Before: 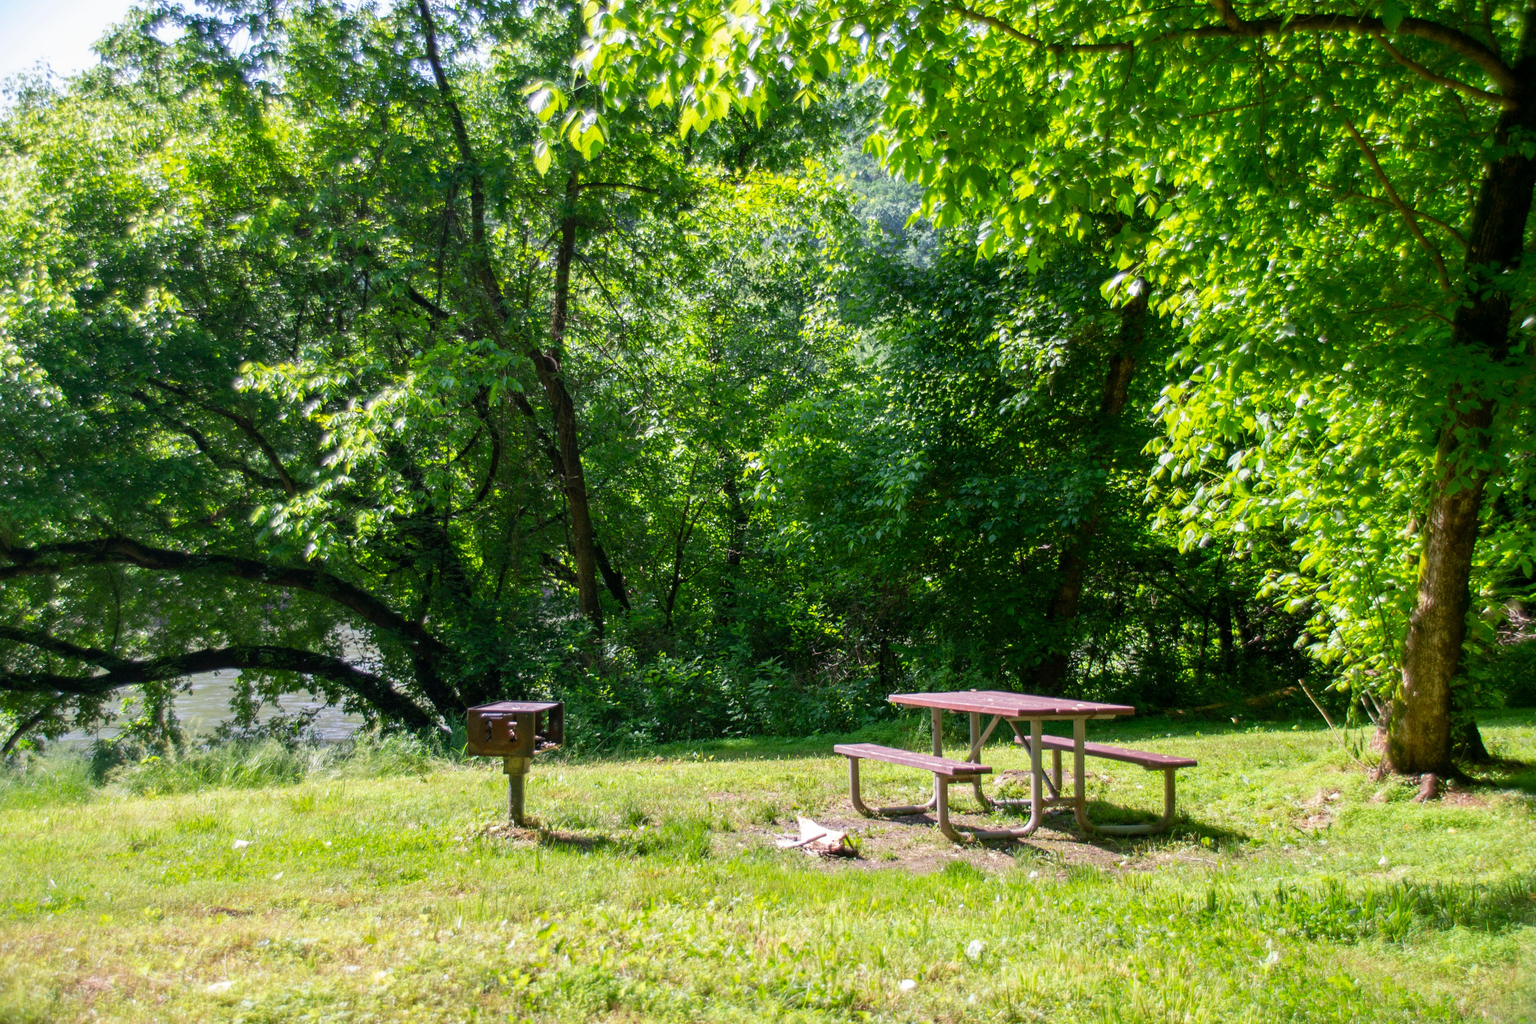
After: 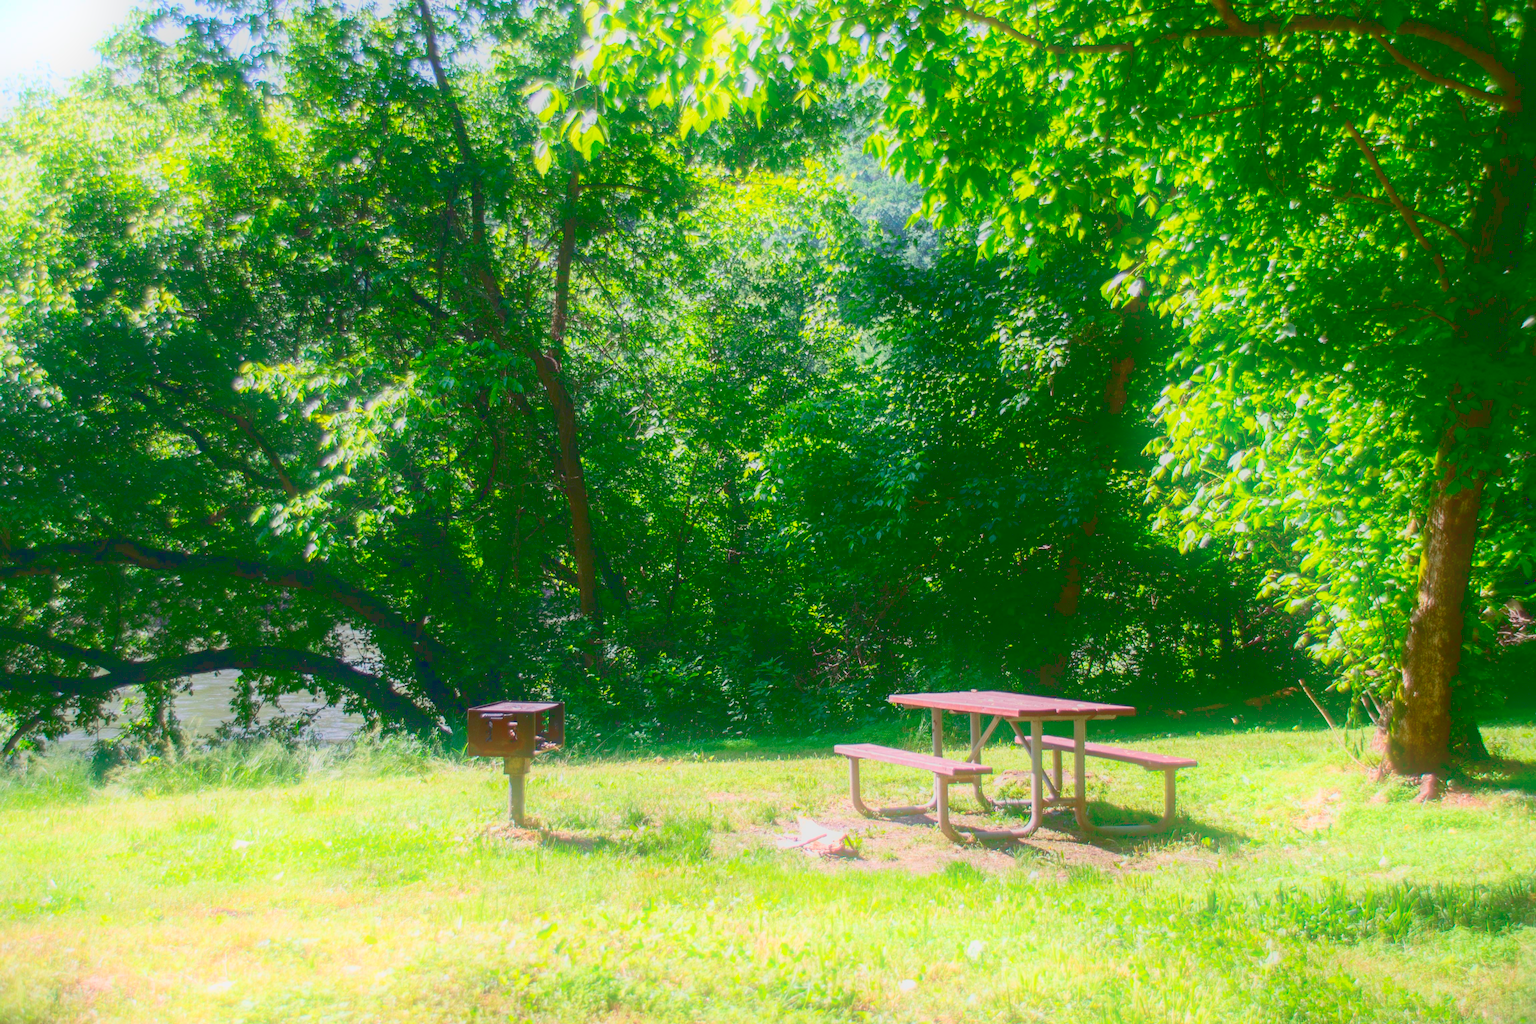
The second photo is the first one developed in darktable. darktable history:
bloom: threshold 82.5%, strength 16.25%
tone curve: curves: ch0 [(0, 0.148) (0.191, 0.225) (0.712, 0.695) (0.864, 0.797) (1, 0.839)]
